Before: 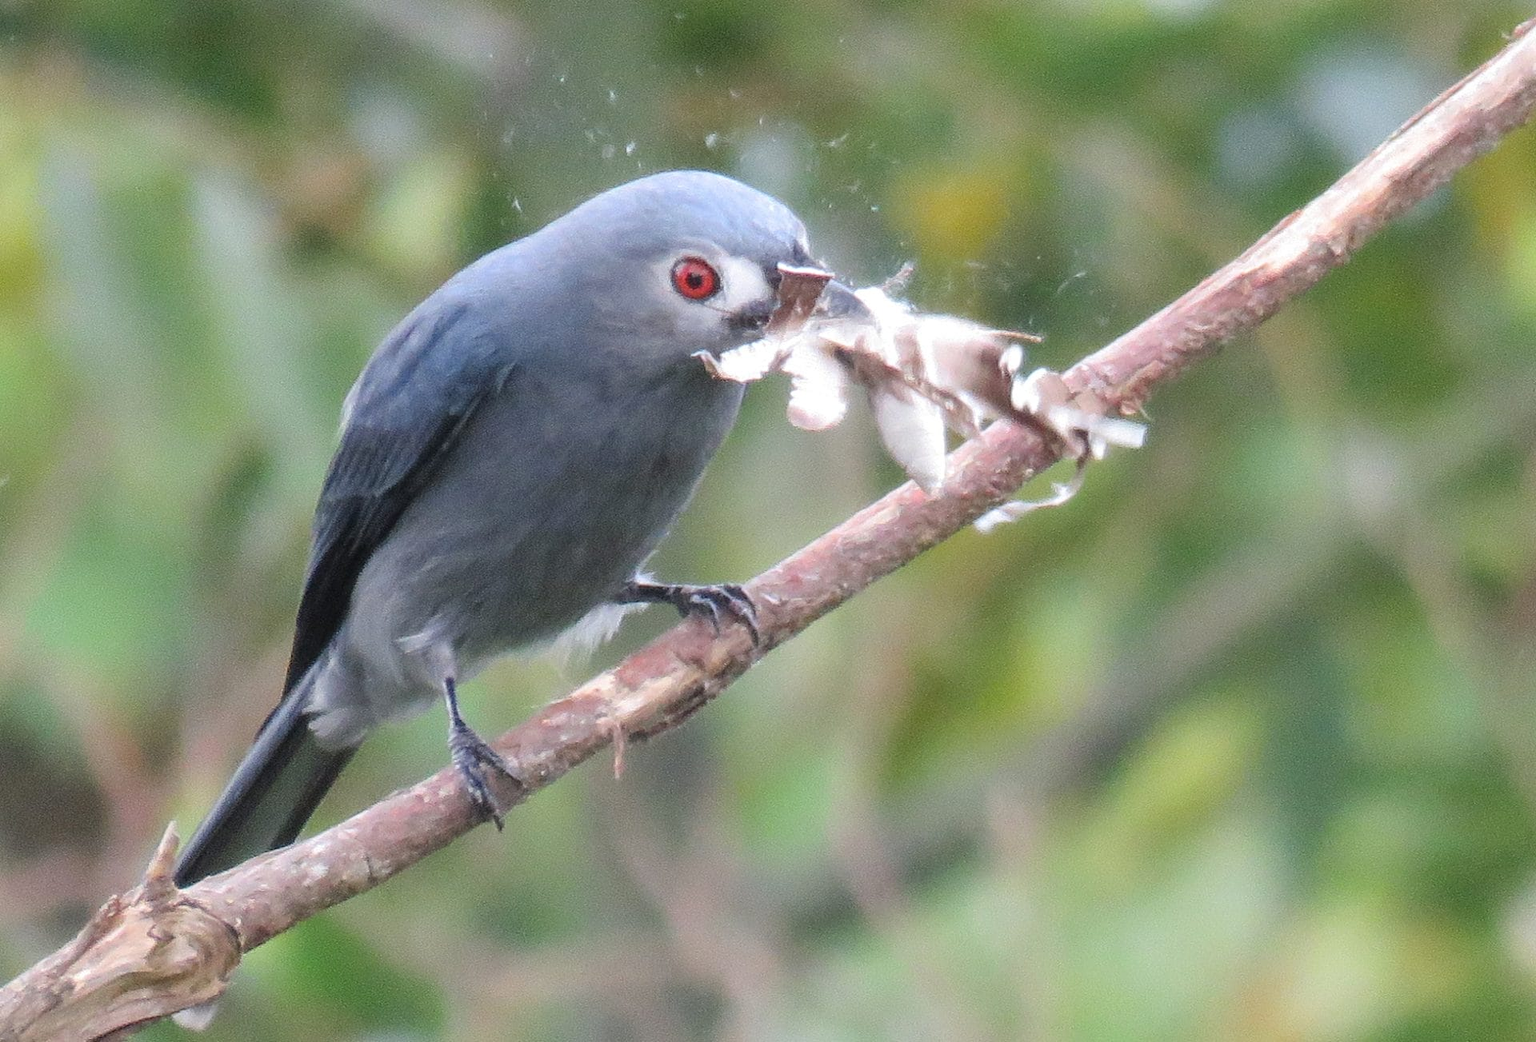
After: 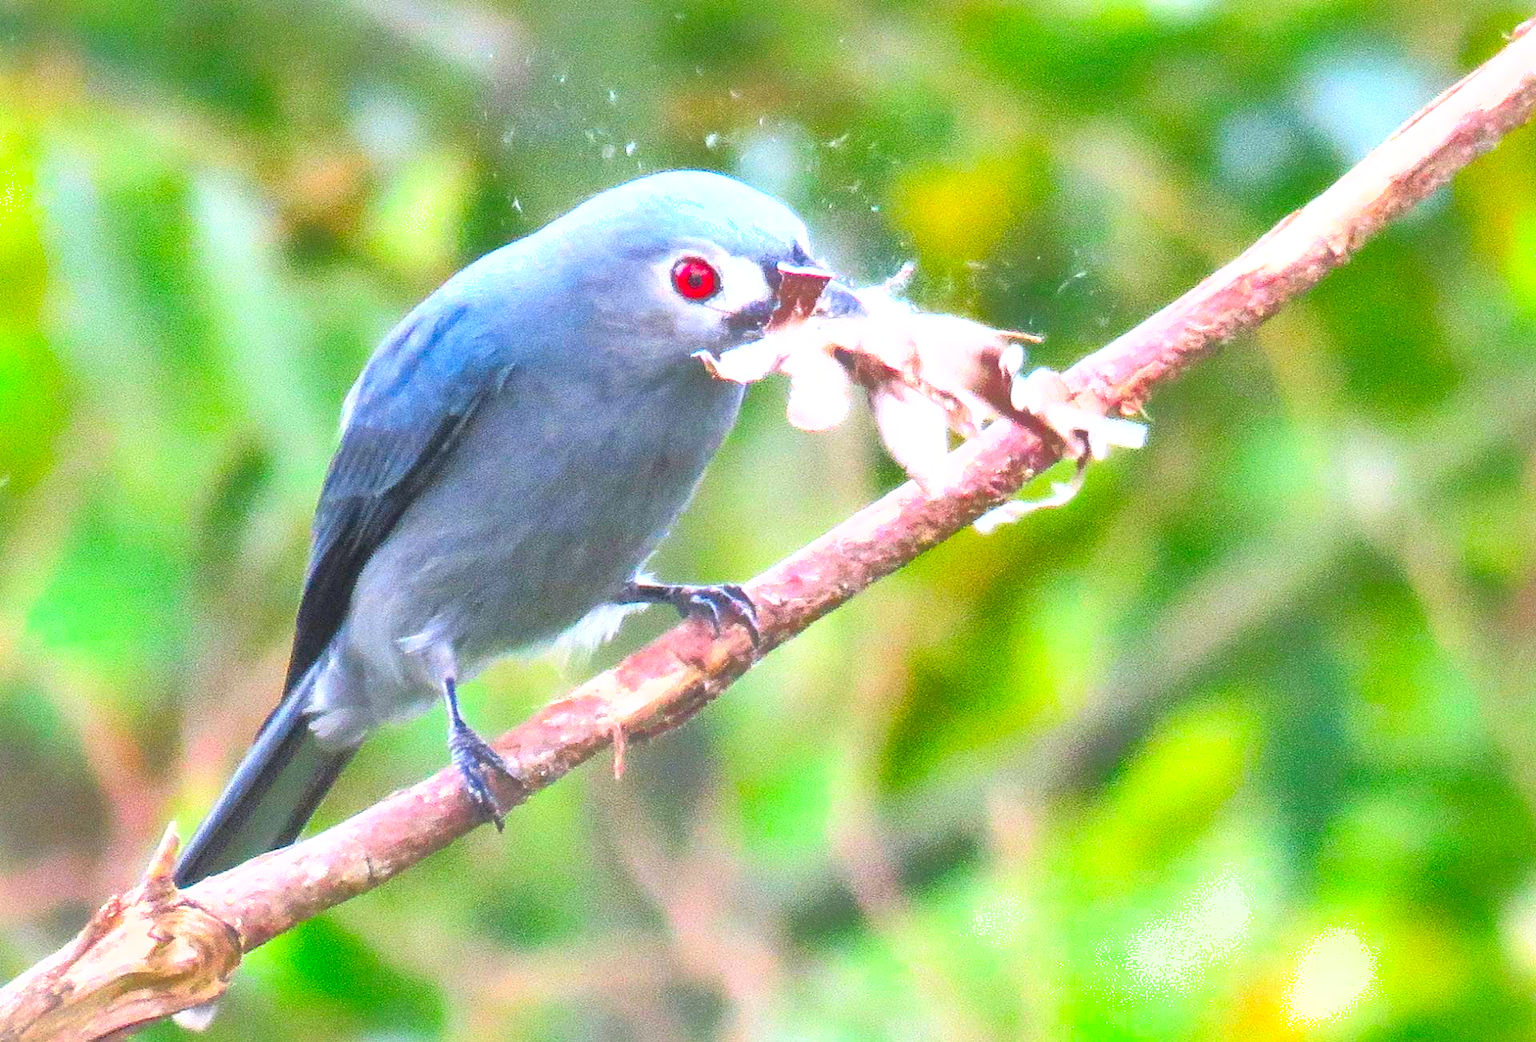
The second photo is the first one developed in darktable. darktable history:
shadows and highlights: shadows 40, highlights -60
exposure: black level correction 0, exposure 0.9 EV, compensate highlight preservation false
grain: coarseness 0.47 ISO
contrast brightness saturation: contrast 0.2, brightness 0.2, saturation 0.8
